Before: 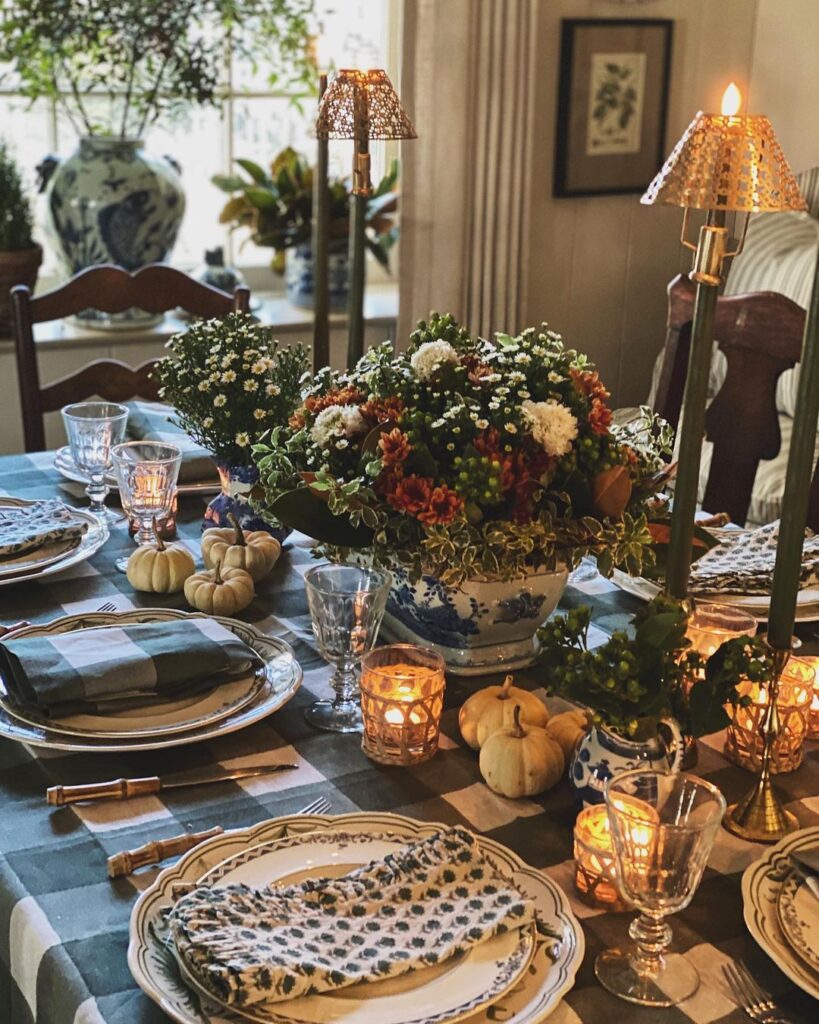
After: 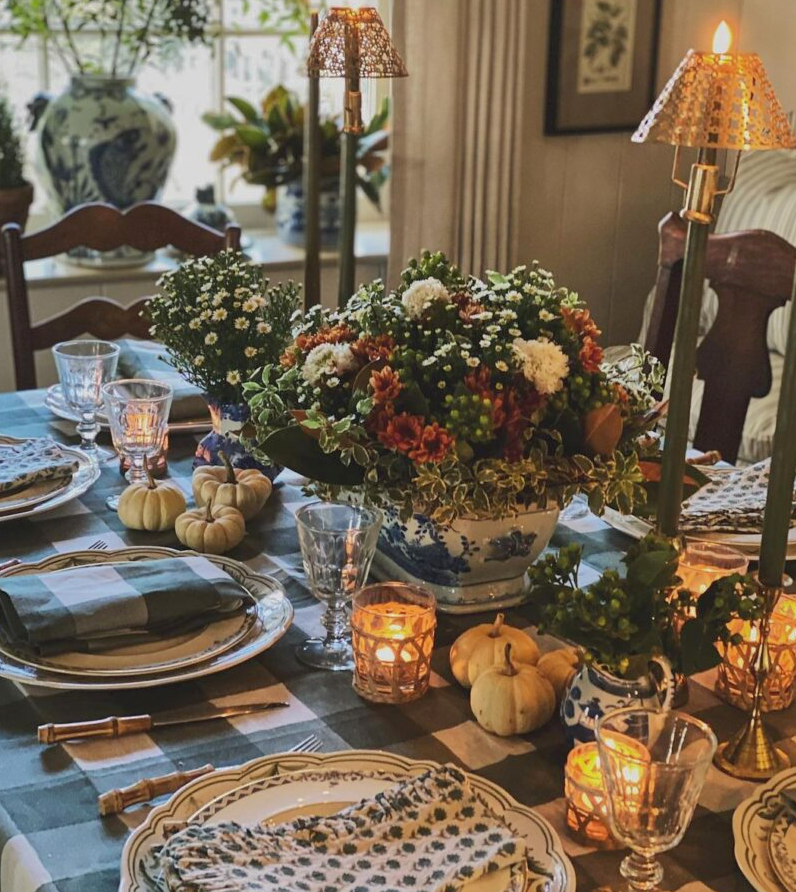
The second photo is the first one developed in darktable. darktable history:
shadows and highlights: shadows 39.25, highlights -59.79, shadows color adjustment 97.68%
crop: left 1.152%, top 6.128%, right 1.655%, bottom 6.752%
